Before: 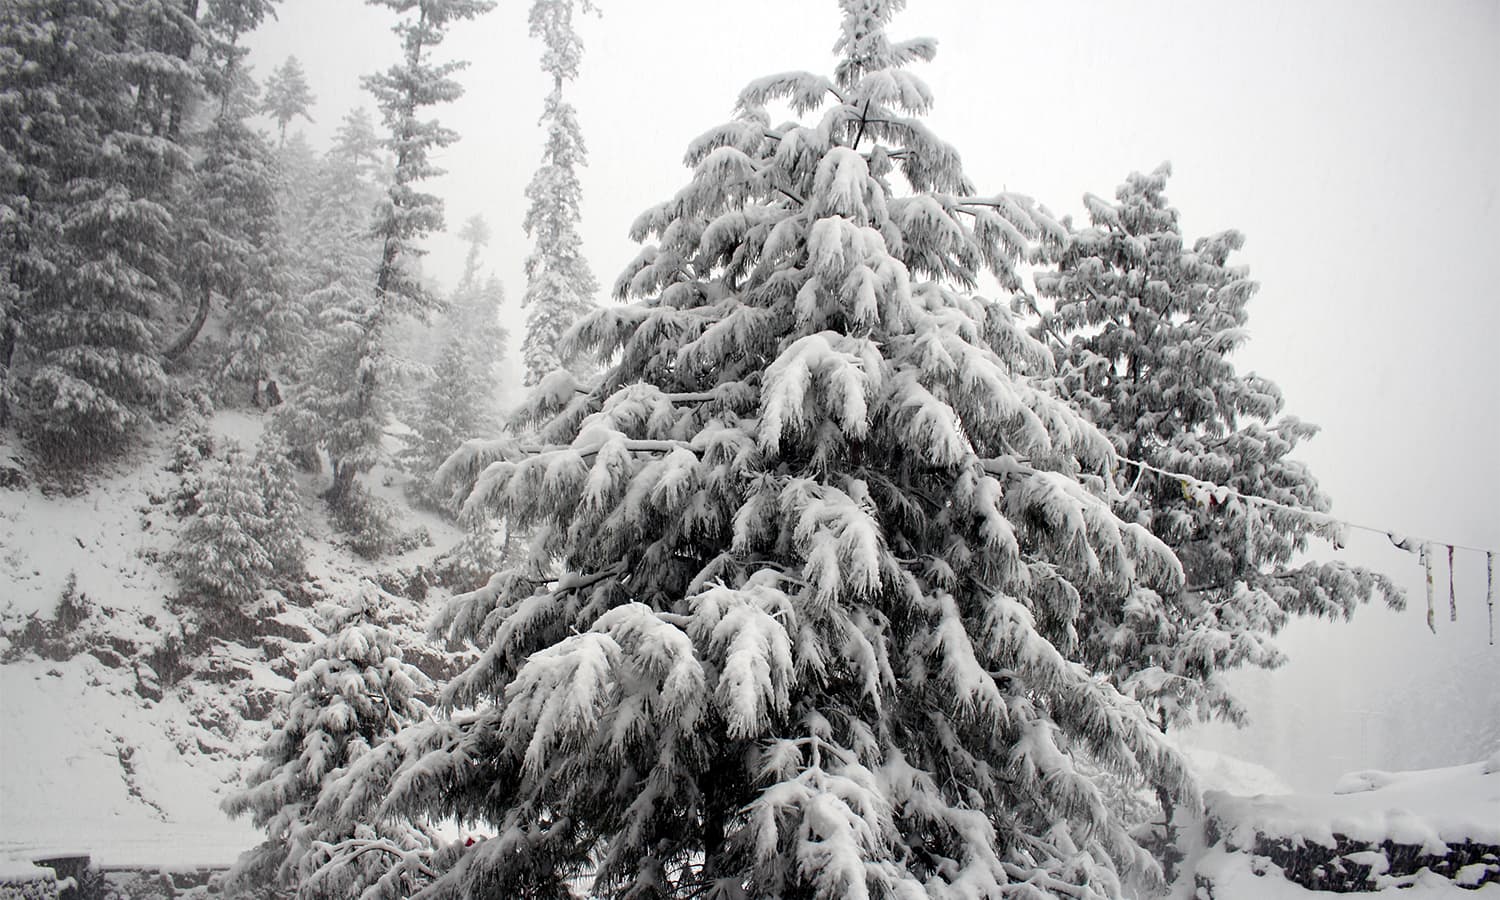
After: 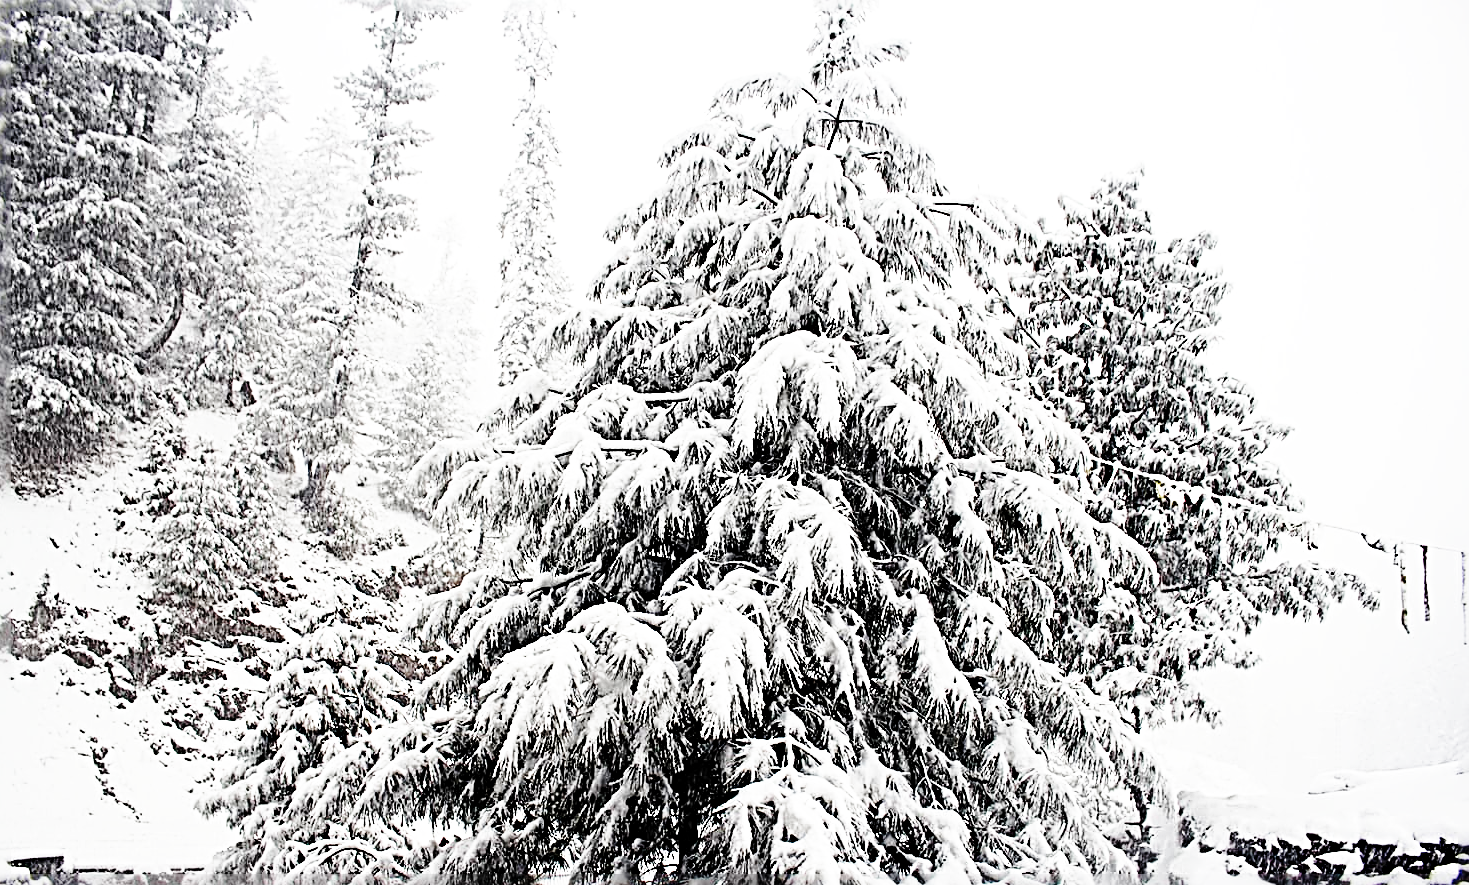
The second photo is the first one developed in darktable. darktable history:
tone curve: curves: ch0 [(0, 0) (0.051, 0.047) (0.102, 0.099) (0.228, 0.275) (0.432, 0.535) (0.695, 0.778) (0.908, 0.946) (1, 1)]; ch1 [(0, 0) (0.339, 0.298) (0.402, 0.363) (0.453, 0.413) (0.485, 0.469) (0.494, 0.493) (0.504, 0.501) (0.525, 0.534) (0.563, 0.595) (0.597, 0.638) (1, 1)]; ch2 [(0, 0) (0.48, 0.48) (0.504, 0.5) (0.539, 0.554) (0.59, 0.63) (0.642, 0.684) (0.824, 0.815) (1, 1)], preserve colors none
crop: left 1.738%, right 0.278%, bottom 1.648%
base curve: curves: ch0 [(0, 0) (0.026, 0.03) (0.109, 0.232) (0.351, 0.748) (0.669, 0.968) (1, 1)], preserve colors none
sharpen: radius 4.01, amount 1.994
